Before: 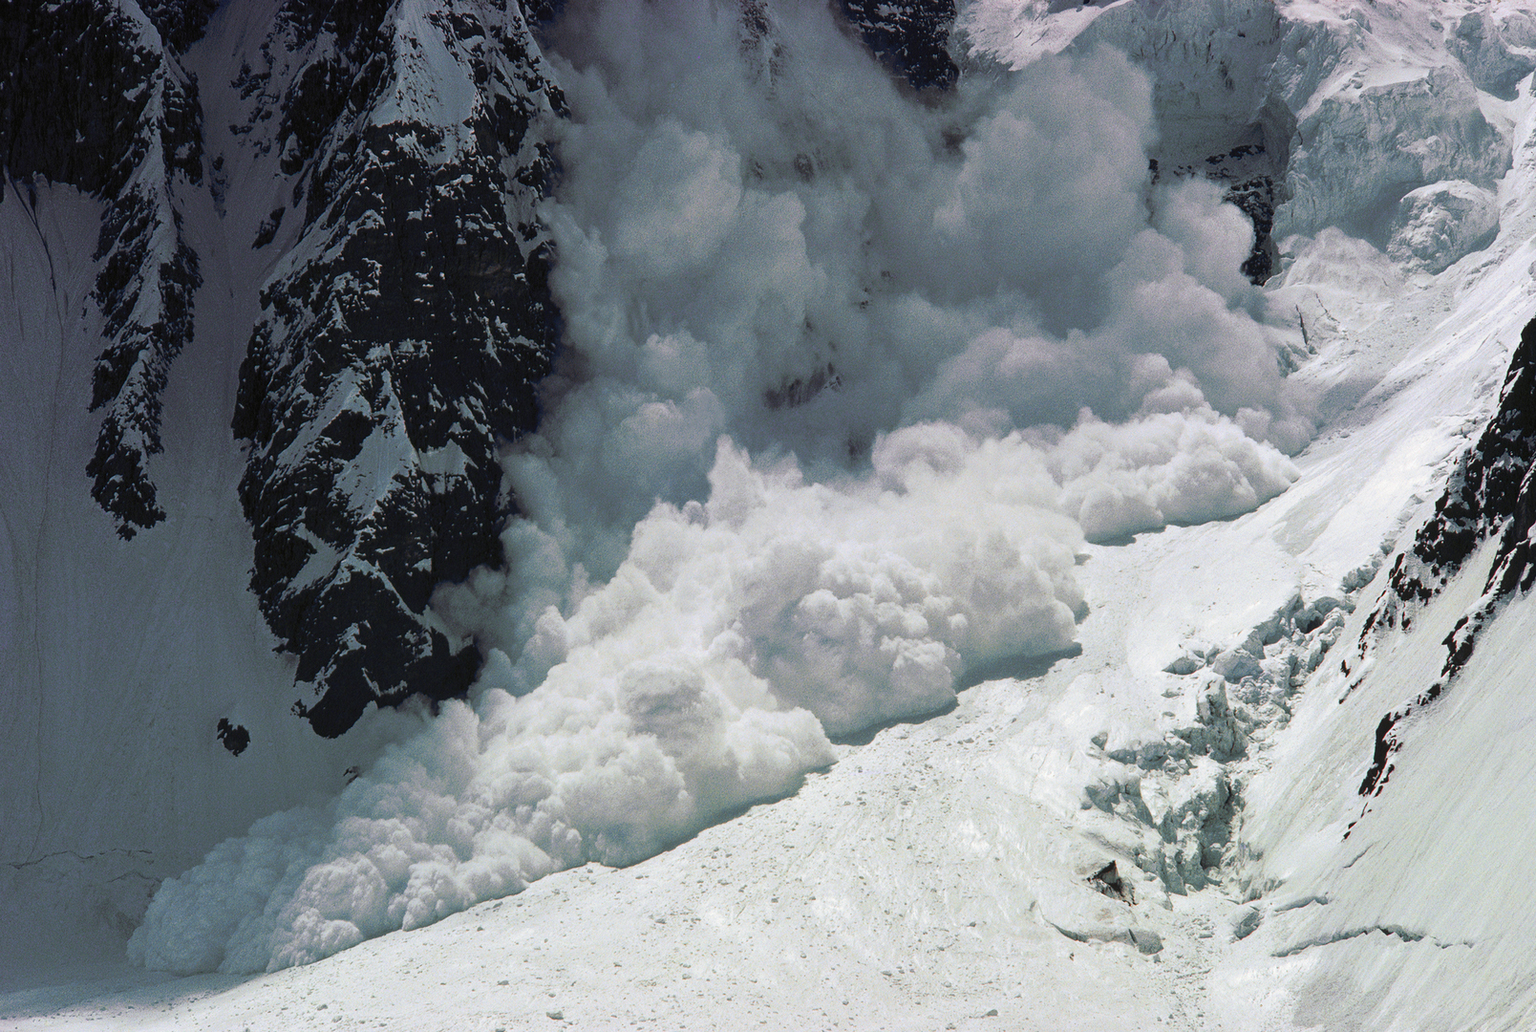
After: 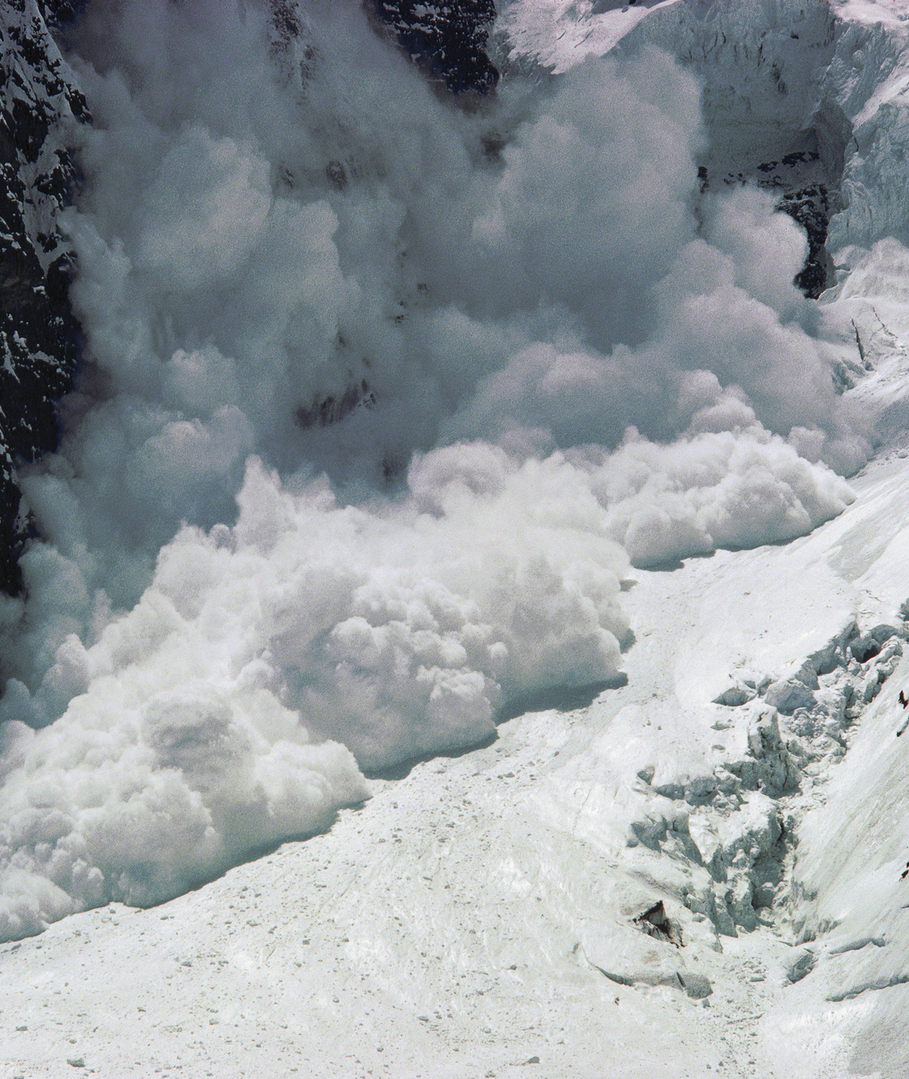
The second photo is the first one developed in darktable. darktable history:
crop: left 31.465%, top 0.021%, right 11.967%
